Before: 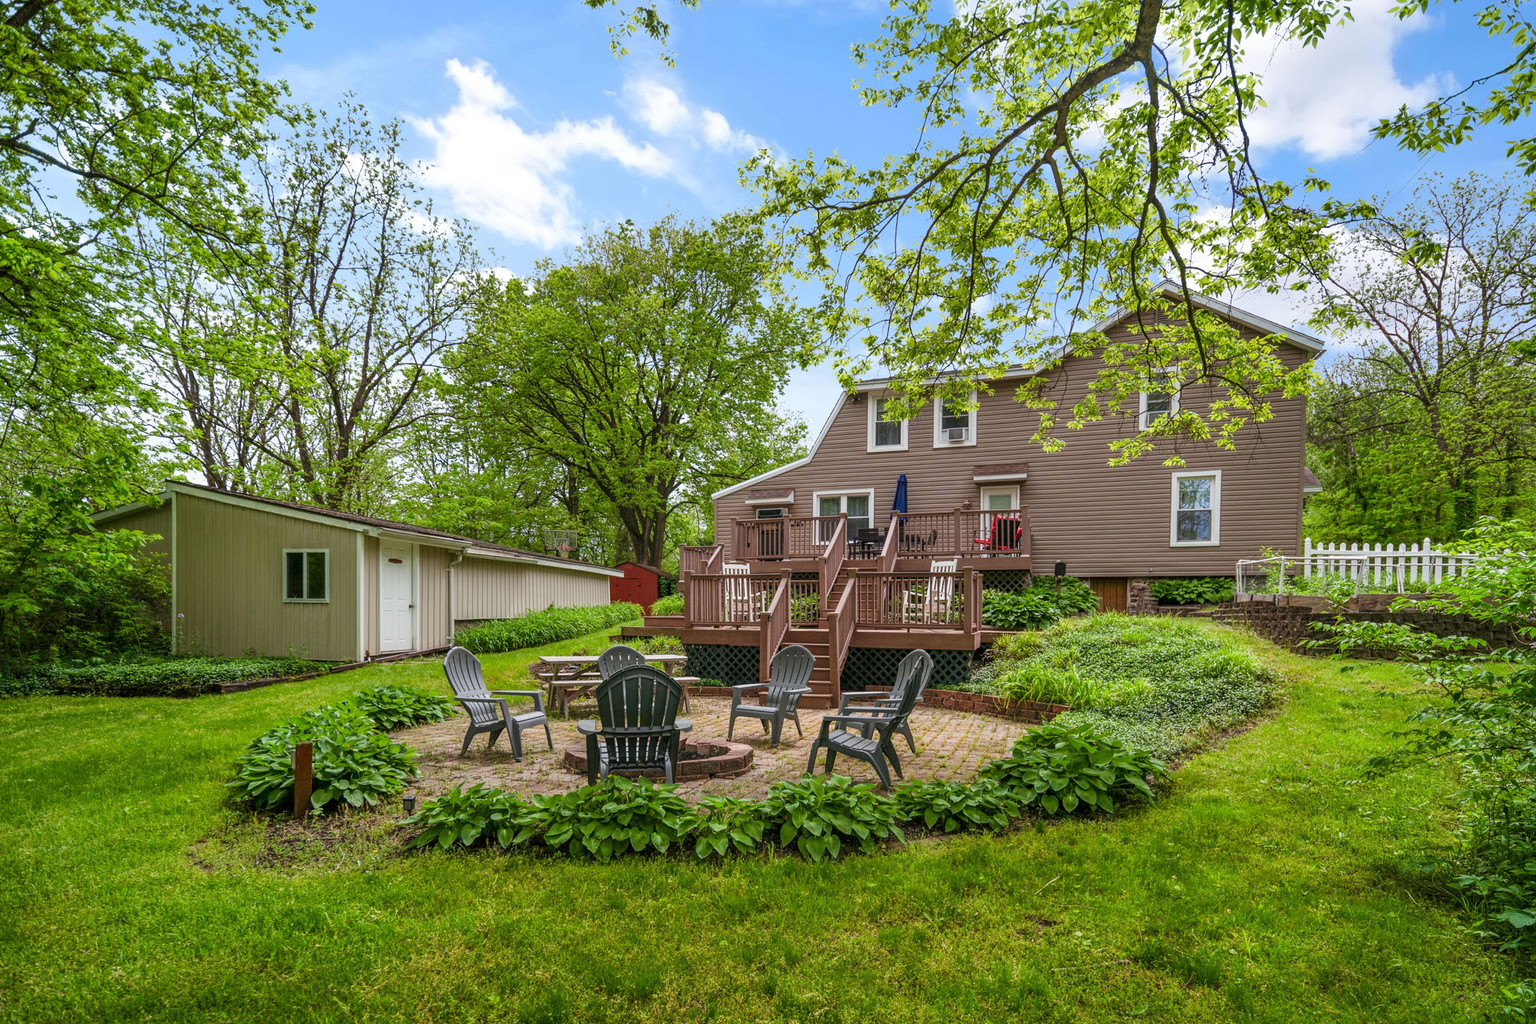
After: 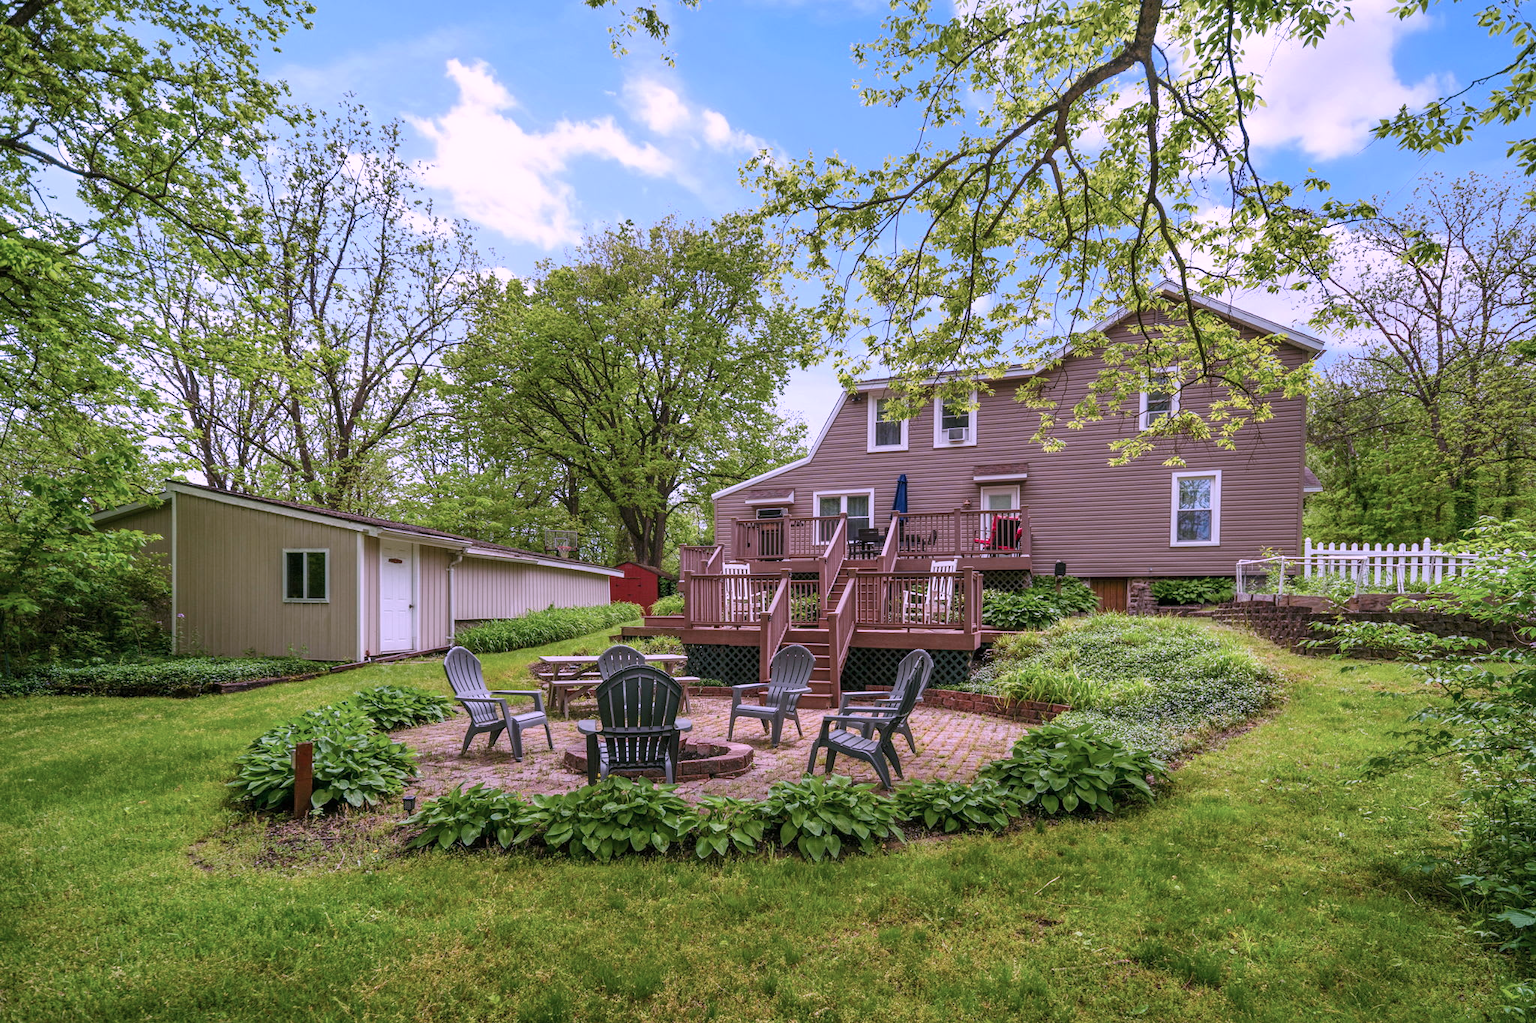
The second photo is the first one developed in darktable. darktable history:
color correction: highlights a* 15.14, highlights b* -25.62
